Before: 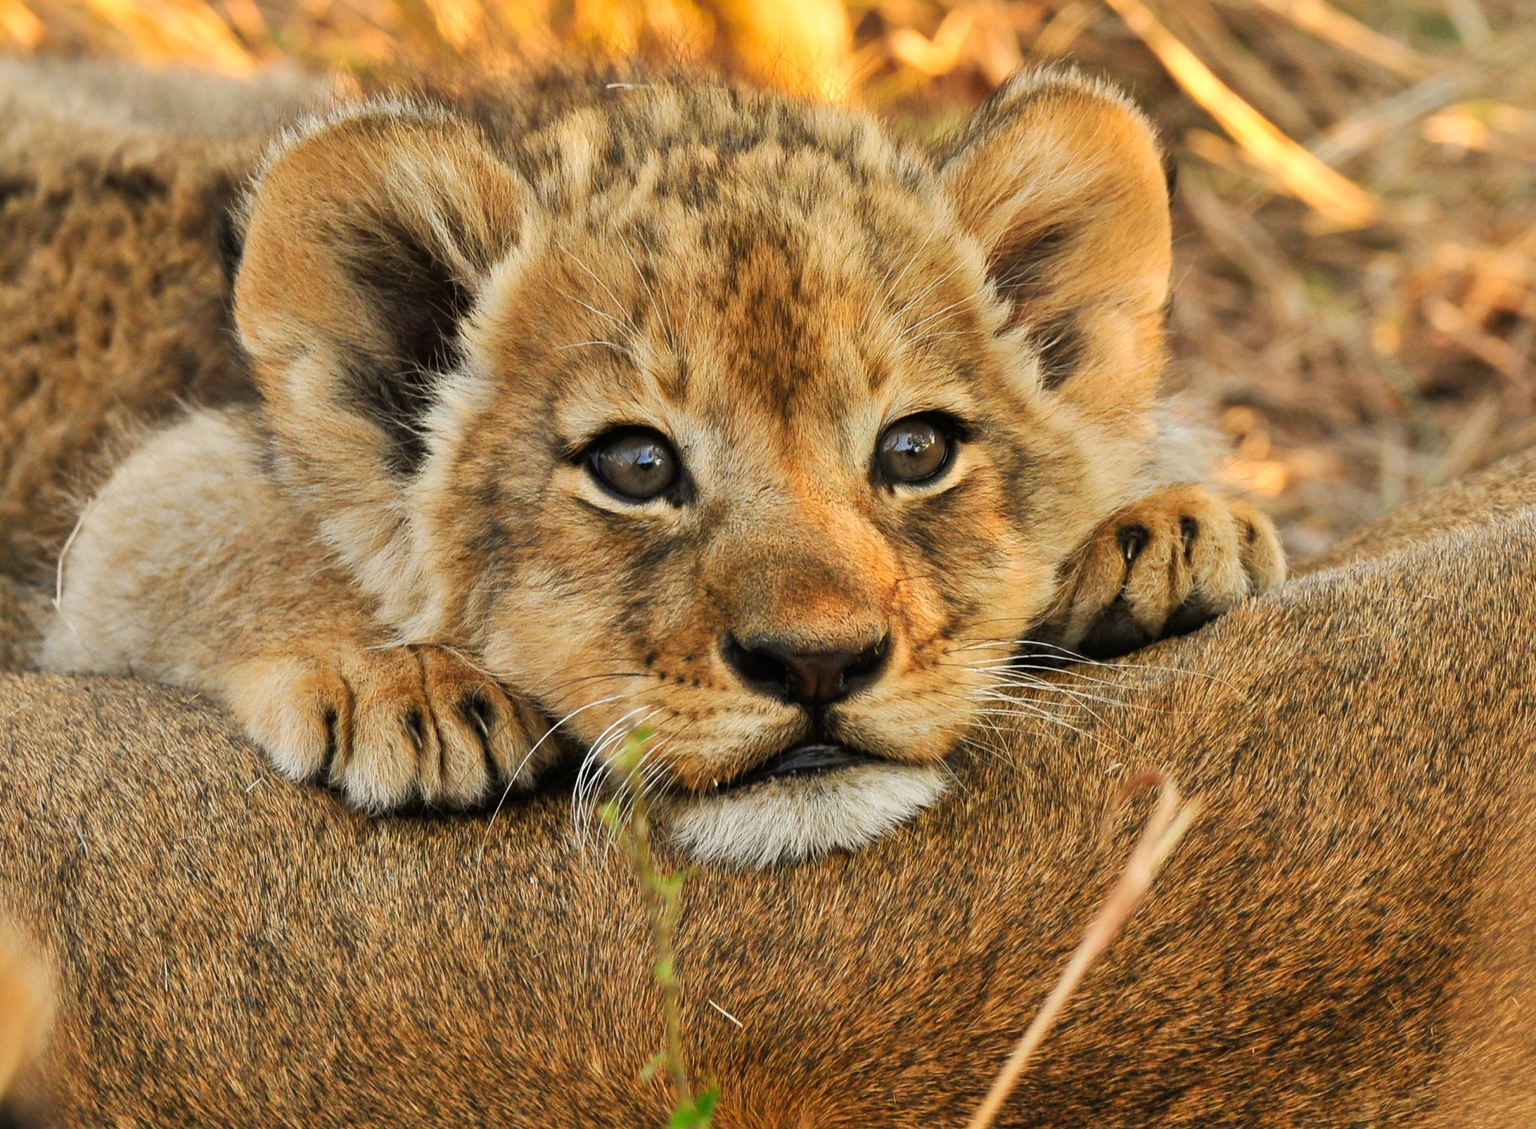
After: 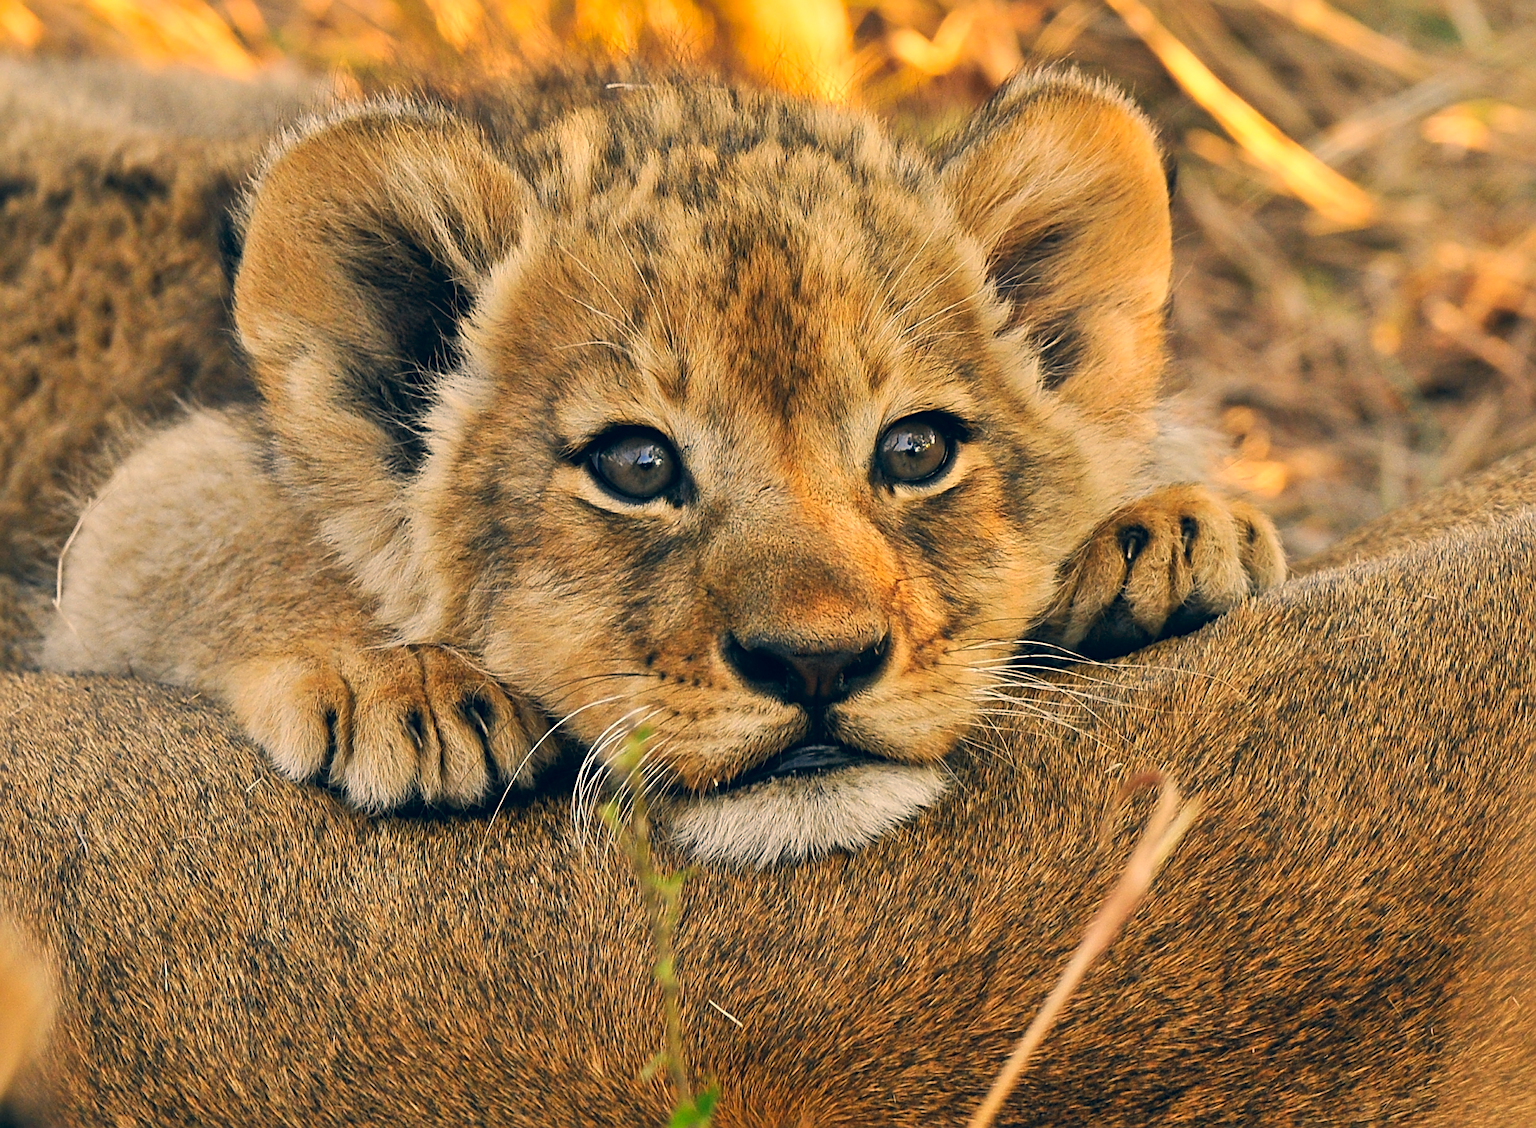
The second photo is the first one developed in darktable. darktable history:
color correction: highlights a* 10.32, highlights b* 14.66, shadows a* -9.59, shadows b* -15.02
sharpen: on, module defaults
